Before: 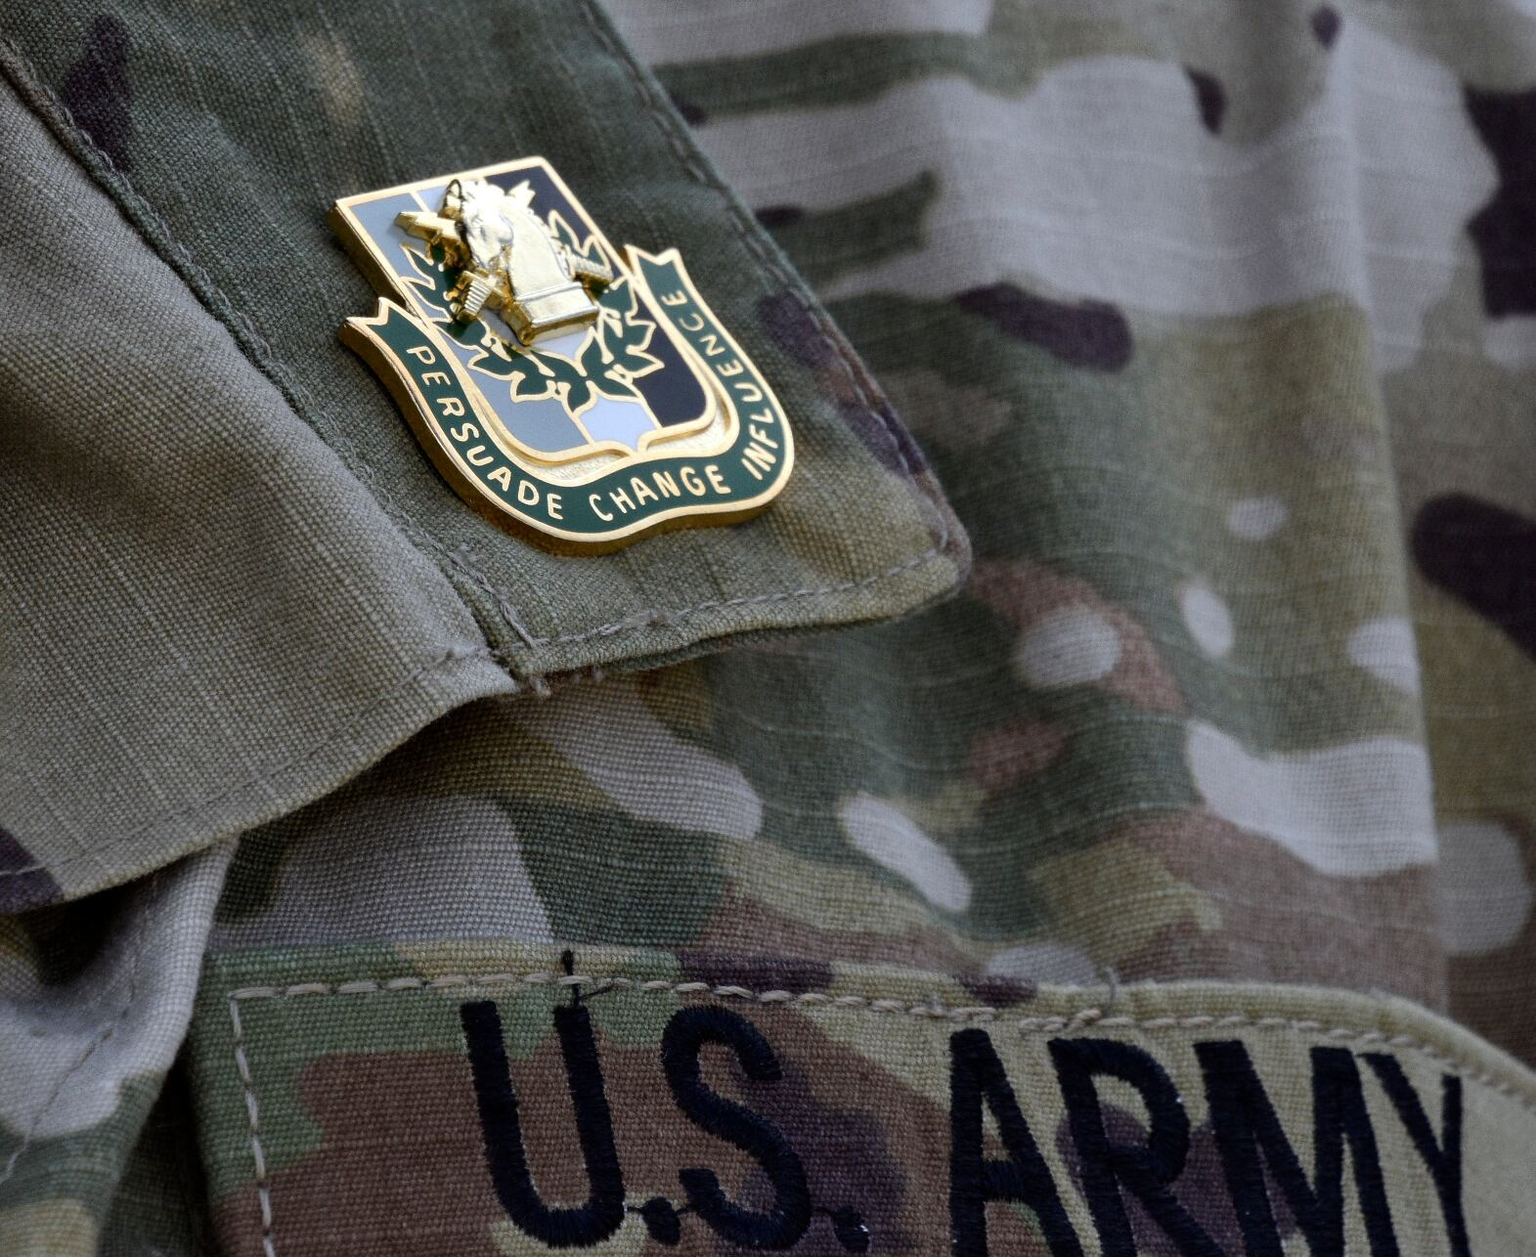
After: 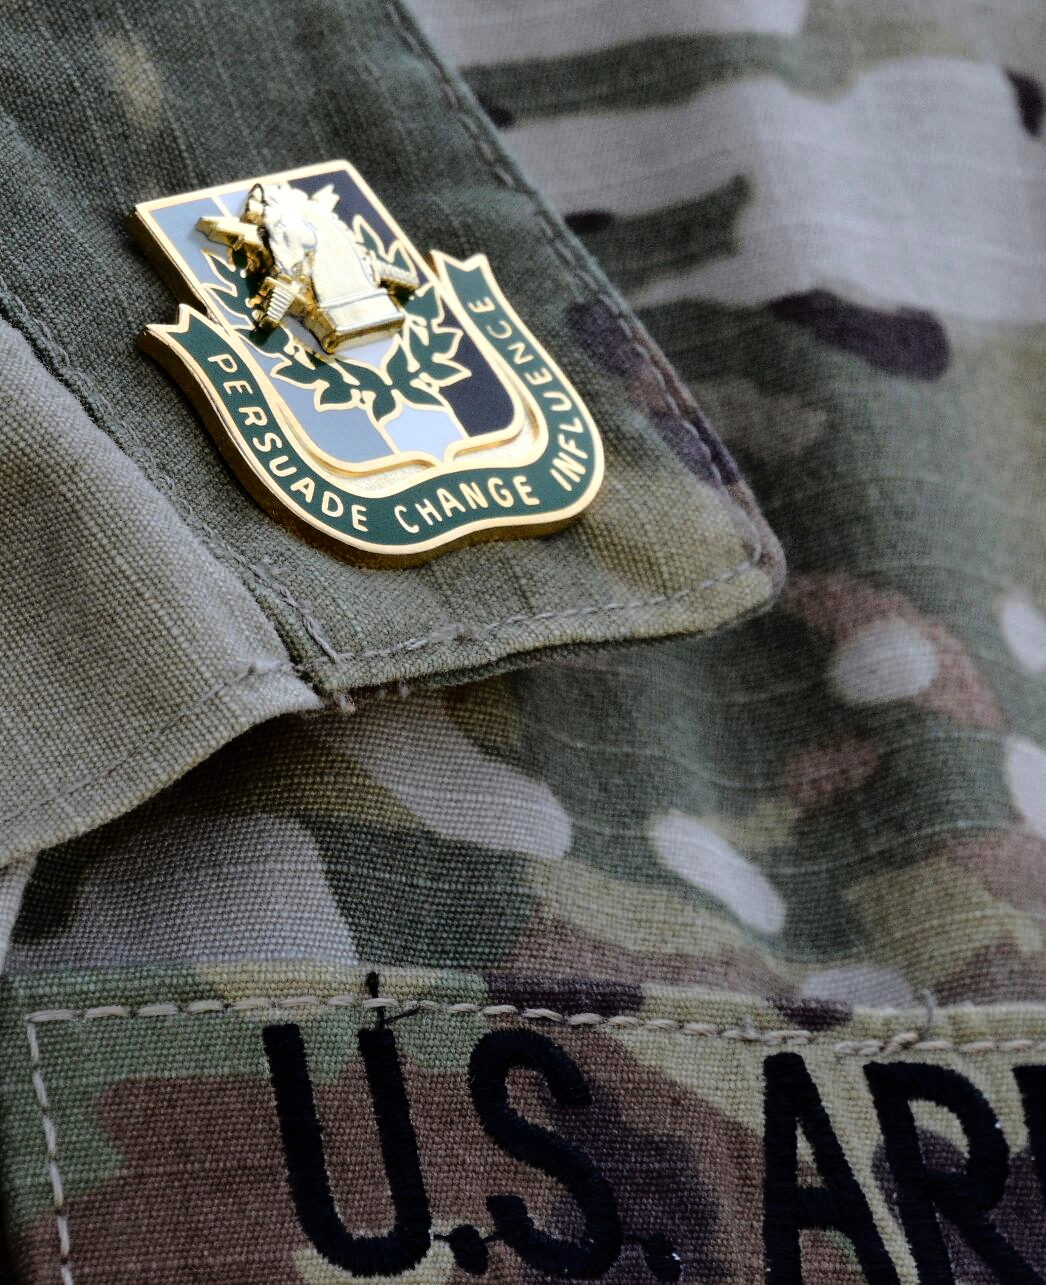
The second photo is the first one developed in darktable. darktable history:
crop and rotate: left 13.326%, right 20.053%
tone curve: curves: ch0 [(0, 0) (0.003, 0.003) (0.011, 0.006) (0.025, 0.015) (0.044, 0.025) (0.069, 0.034) (0.1, 0.052) (0.136, 0.092) (0.177, 0.157) (0.224, 0.228) (0.277, 0.305) (0.335, 0.392) (0.399, 0.466) (0.468, 0.543) (0.543, 0.612) (0.623, 0.692) (0.709, 0.78) (0.801, 0.865) (0.898, 0.935) (1, 1)]
